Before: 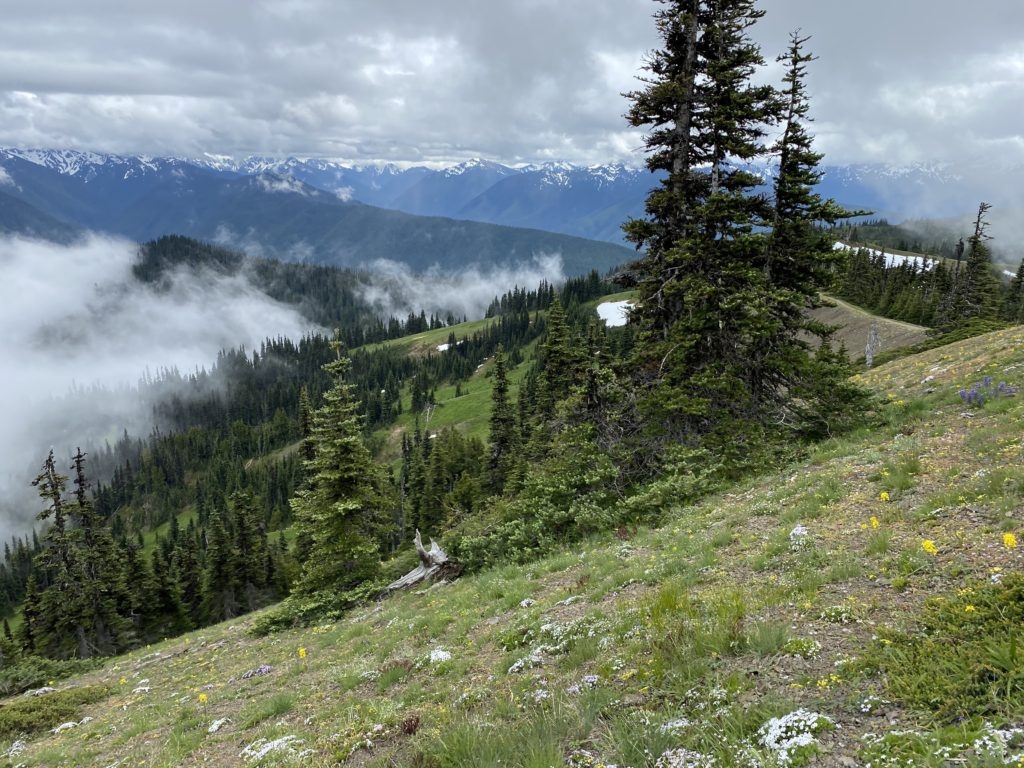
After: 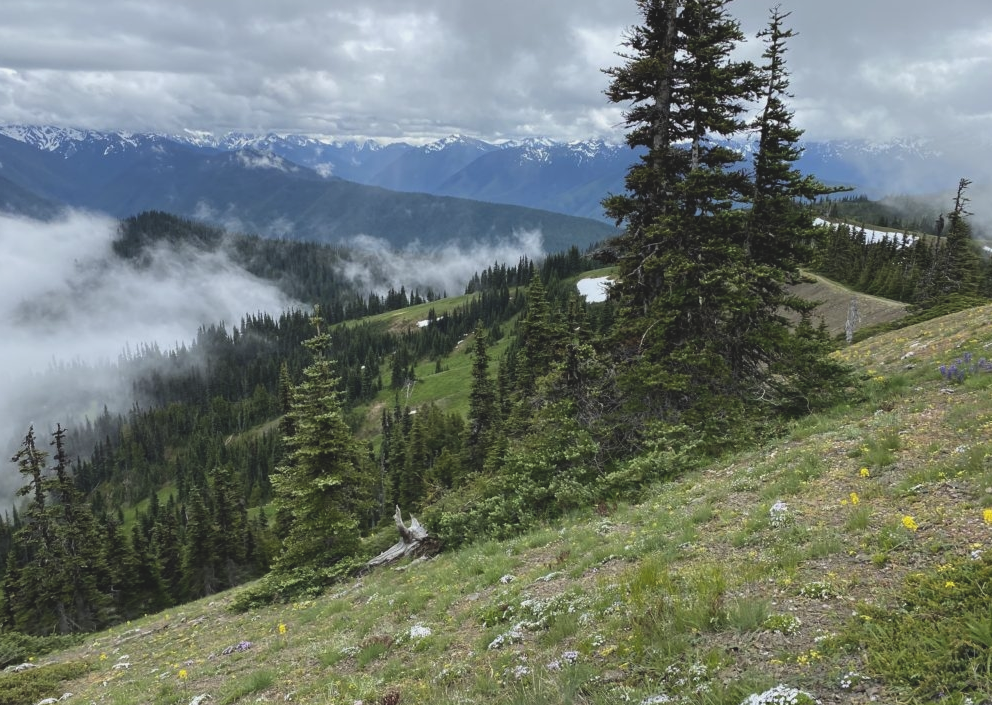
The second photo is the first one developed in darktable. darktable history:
exposure: black level correction -0.014, exposure -0.186 EV, compensate highlight preservation false
crop: left 2.015%, top 3.189%, right 1.086%, bottom 4.976%
